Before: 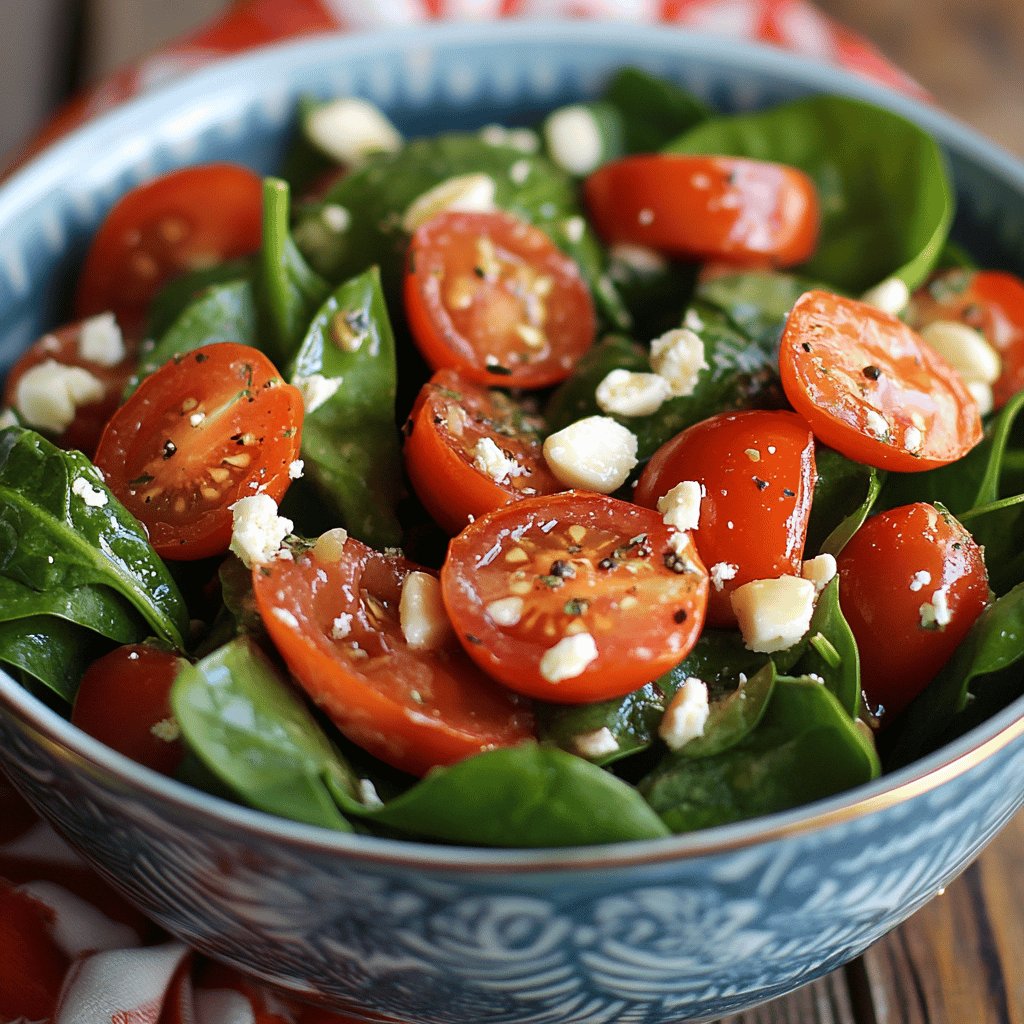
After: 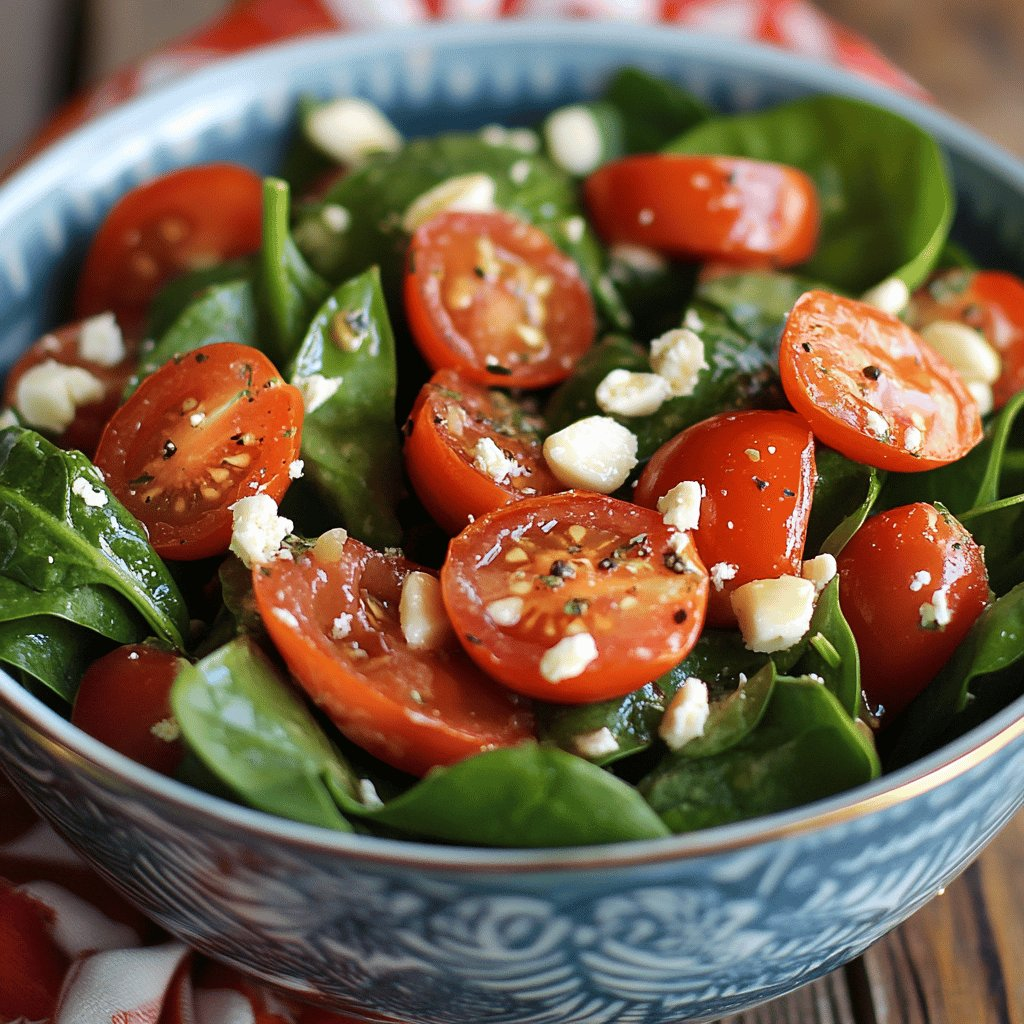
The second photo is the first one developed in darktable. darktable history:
shadows and highlights: radius 107.3, shadows 40.93, highlights -71.63, low approximation 0.01, soften with gaussian
